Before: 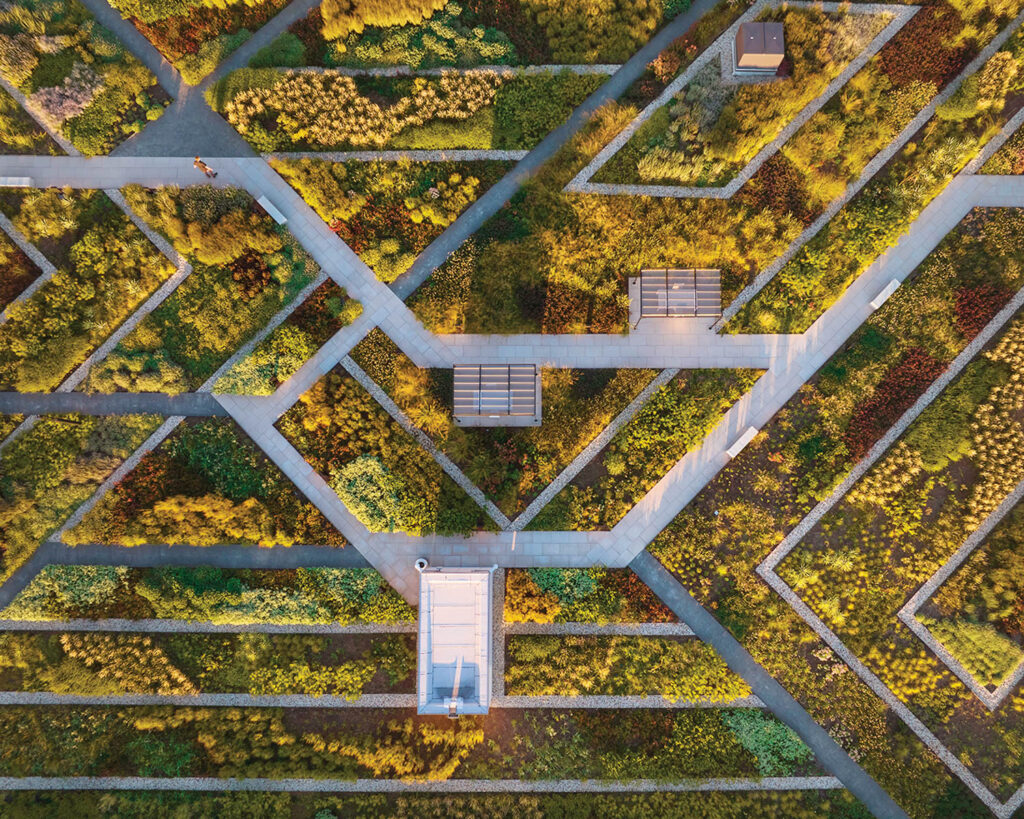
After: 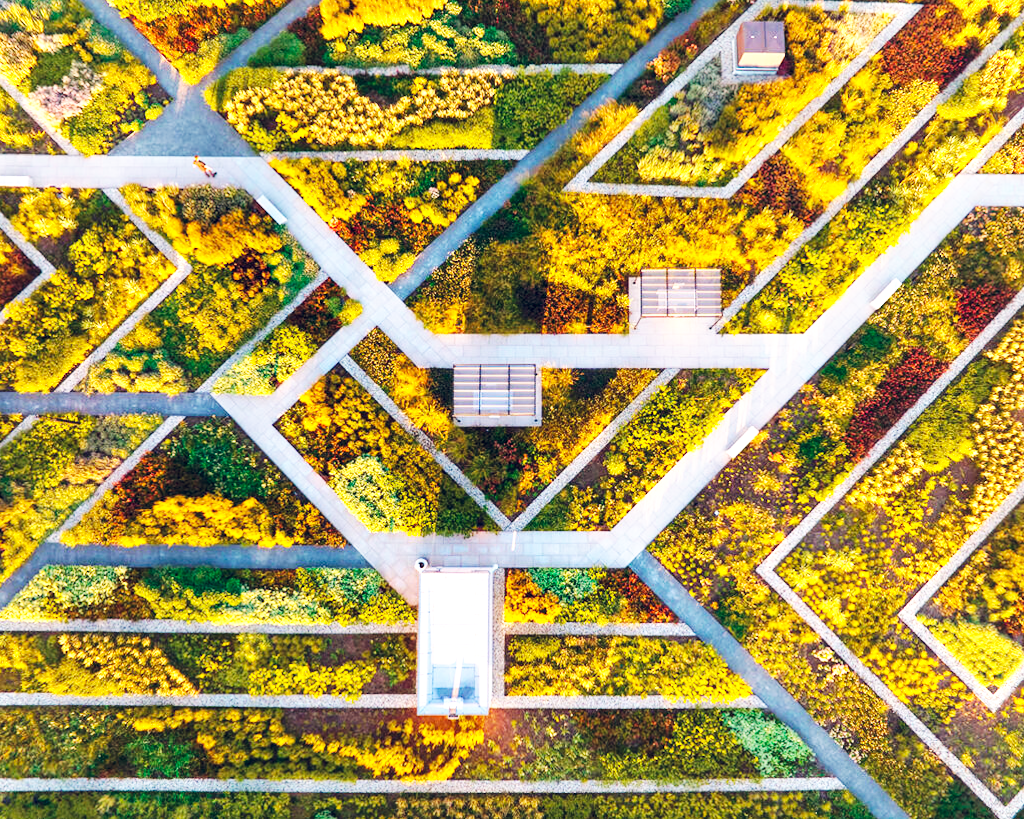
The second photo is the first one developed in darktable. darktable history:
base curve: curves: ch0 [(0, 0) (0.007, 0.004) (0.027, 0.03) (0.046, 0.07) (0.207, 0.54) (0.442, 0.872) (0.673, 0.972) (1, 1)], preserve colors none
local contrast: highlights 100%, shadows 100%, detail 120%, midtone range 0.2
color balance rgb: shadows lift › hue 87.51°, highlights gain › chroma 1.35%, highlights gain › hue 55.1°, global offset › chroma 0.13%, global offset › hue 253.66°, perceptual saturation grading › global saturation 16.38%
lens correction: scale 1, crop 1, focal 35, aperture 2.5, distance 1000, camera "Canon EOS 5D Mark III", lens "Sigma 35mm f/1.4 DG HSM"
